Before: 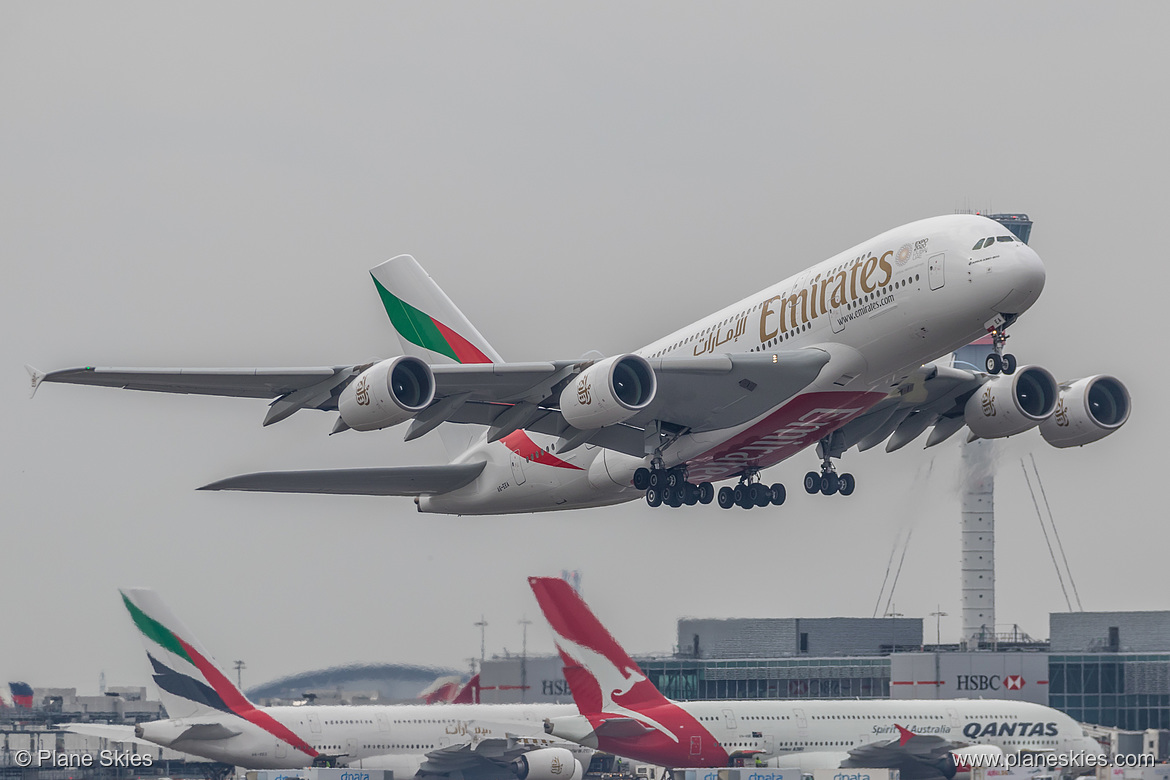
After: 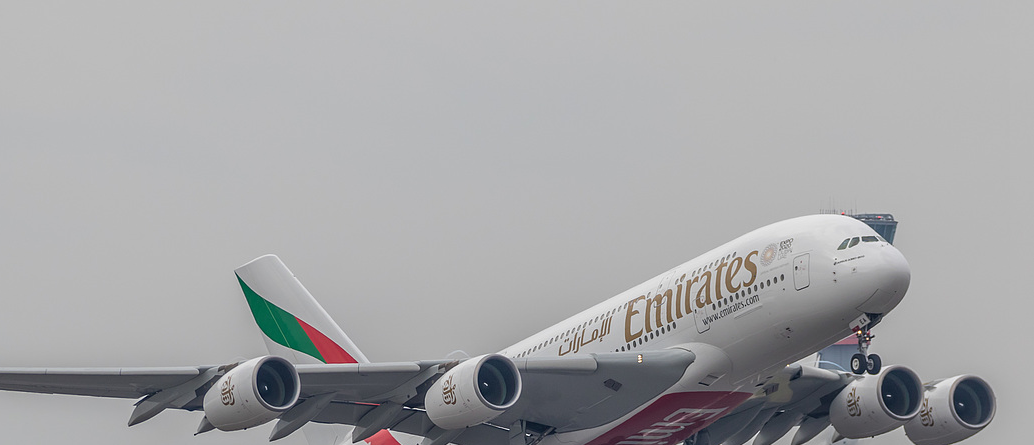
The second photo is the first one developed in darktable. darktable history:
crop and rotate: left 11.56%, bottom 42.828%
